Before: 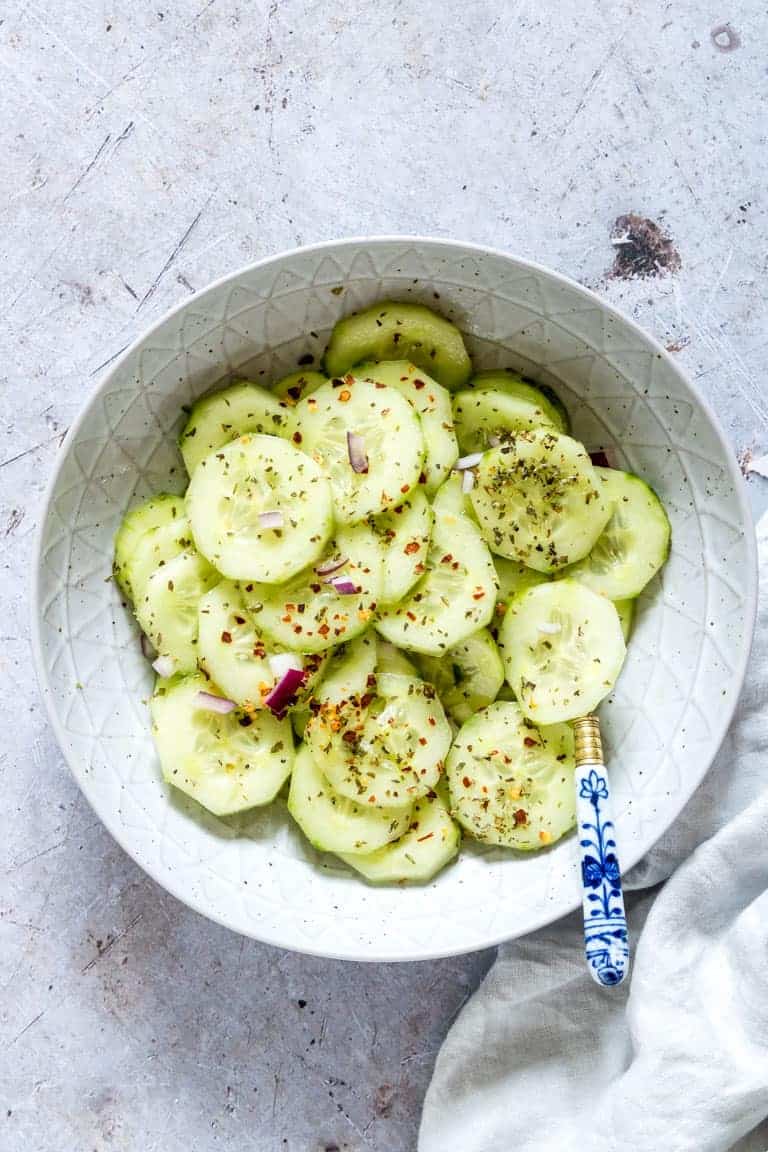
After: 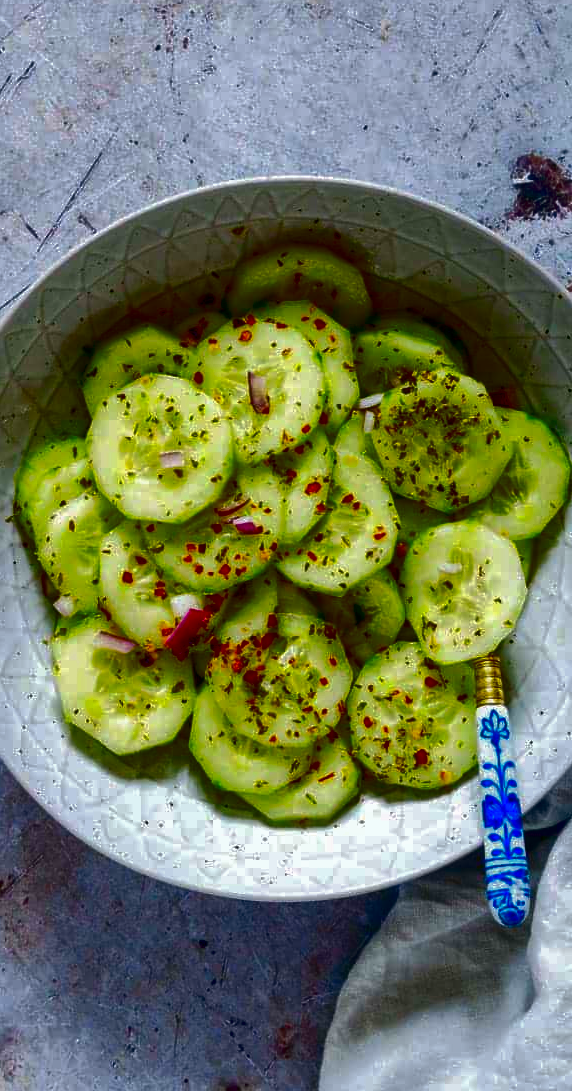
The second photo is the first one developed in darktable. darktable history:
crop and rotate: left 12.943%, top 5.287%, right 12.573%
contrast brightness saturation: brightness -0.981, saturation 0.995
shadows and highlights: shadows 39.81, highlights -59.7
